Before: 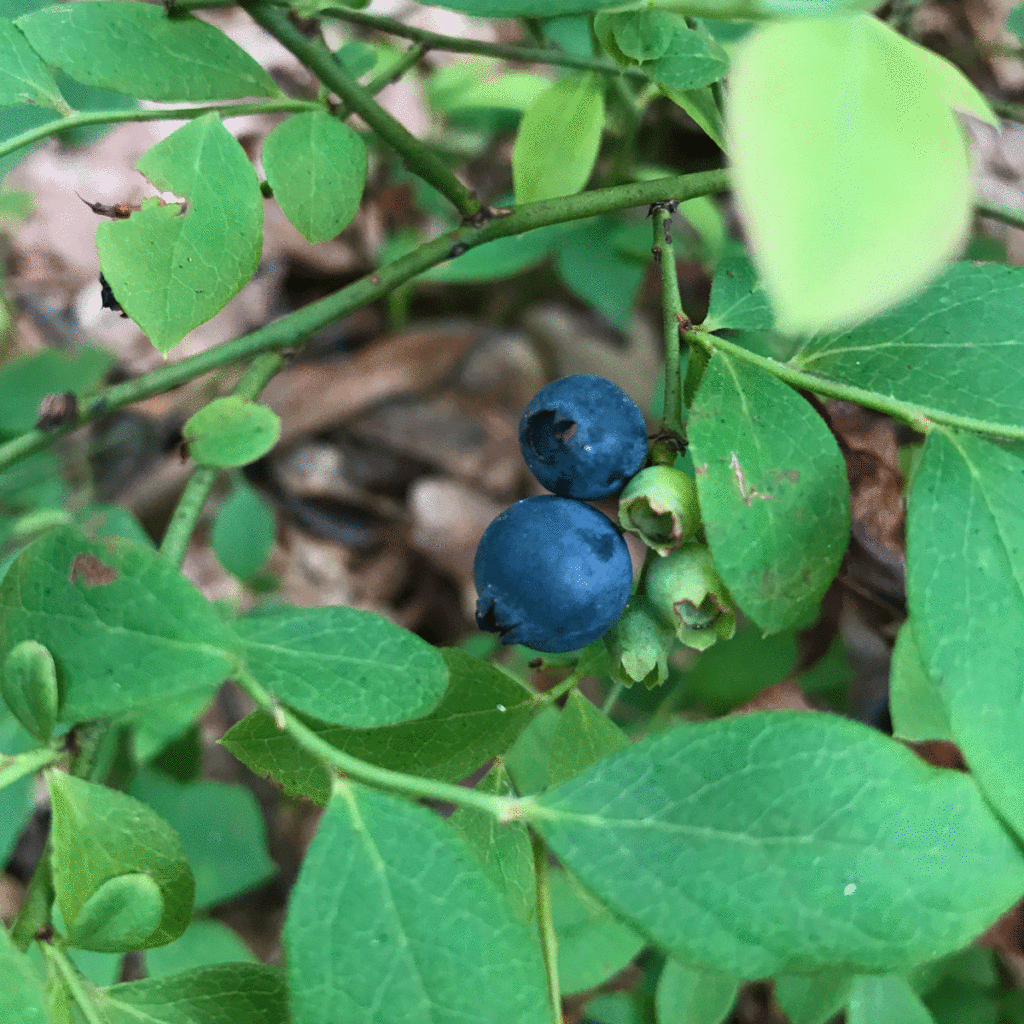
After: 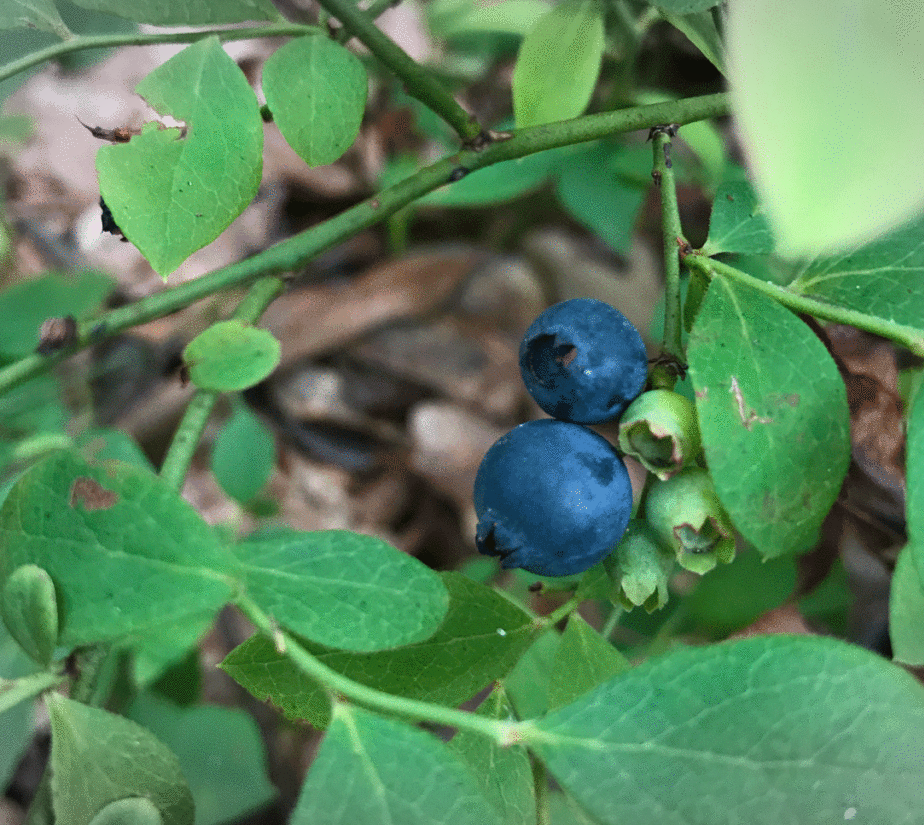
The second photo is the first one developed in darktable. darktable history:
vignetting: fall-off start 100%, brightness -0.282, width/height ratio 1.31
crop: top 7.49%, right 9.717%, bottom 11.943%
